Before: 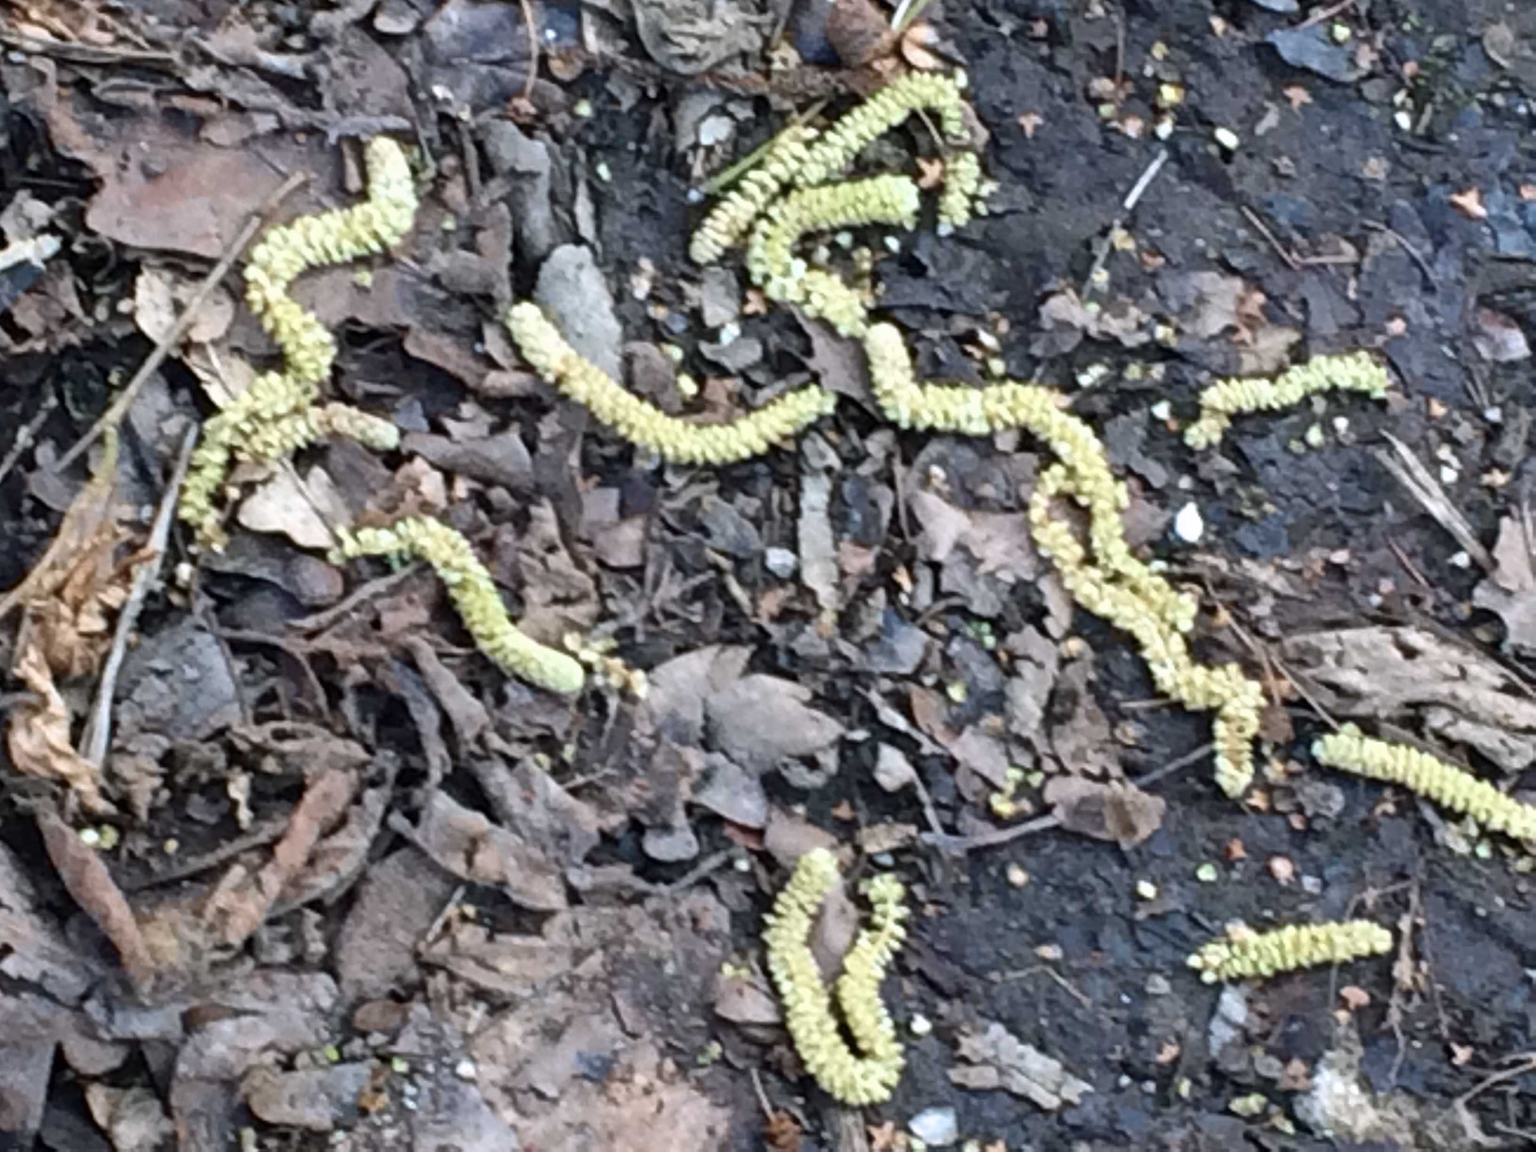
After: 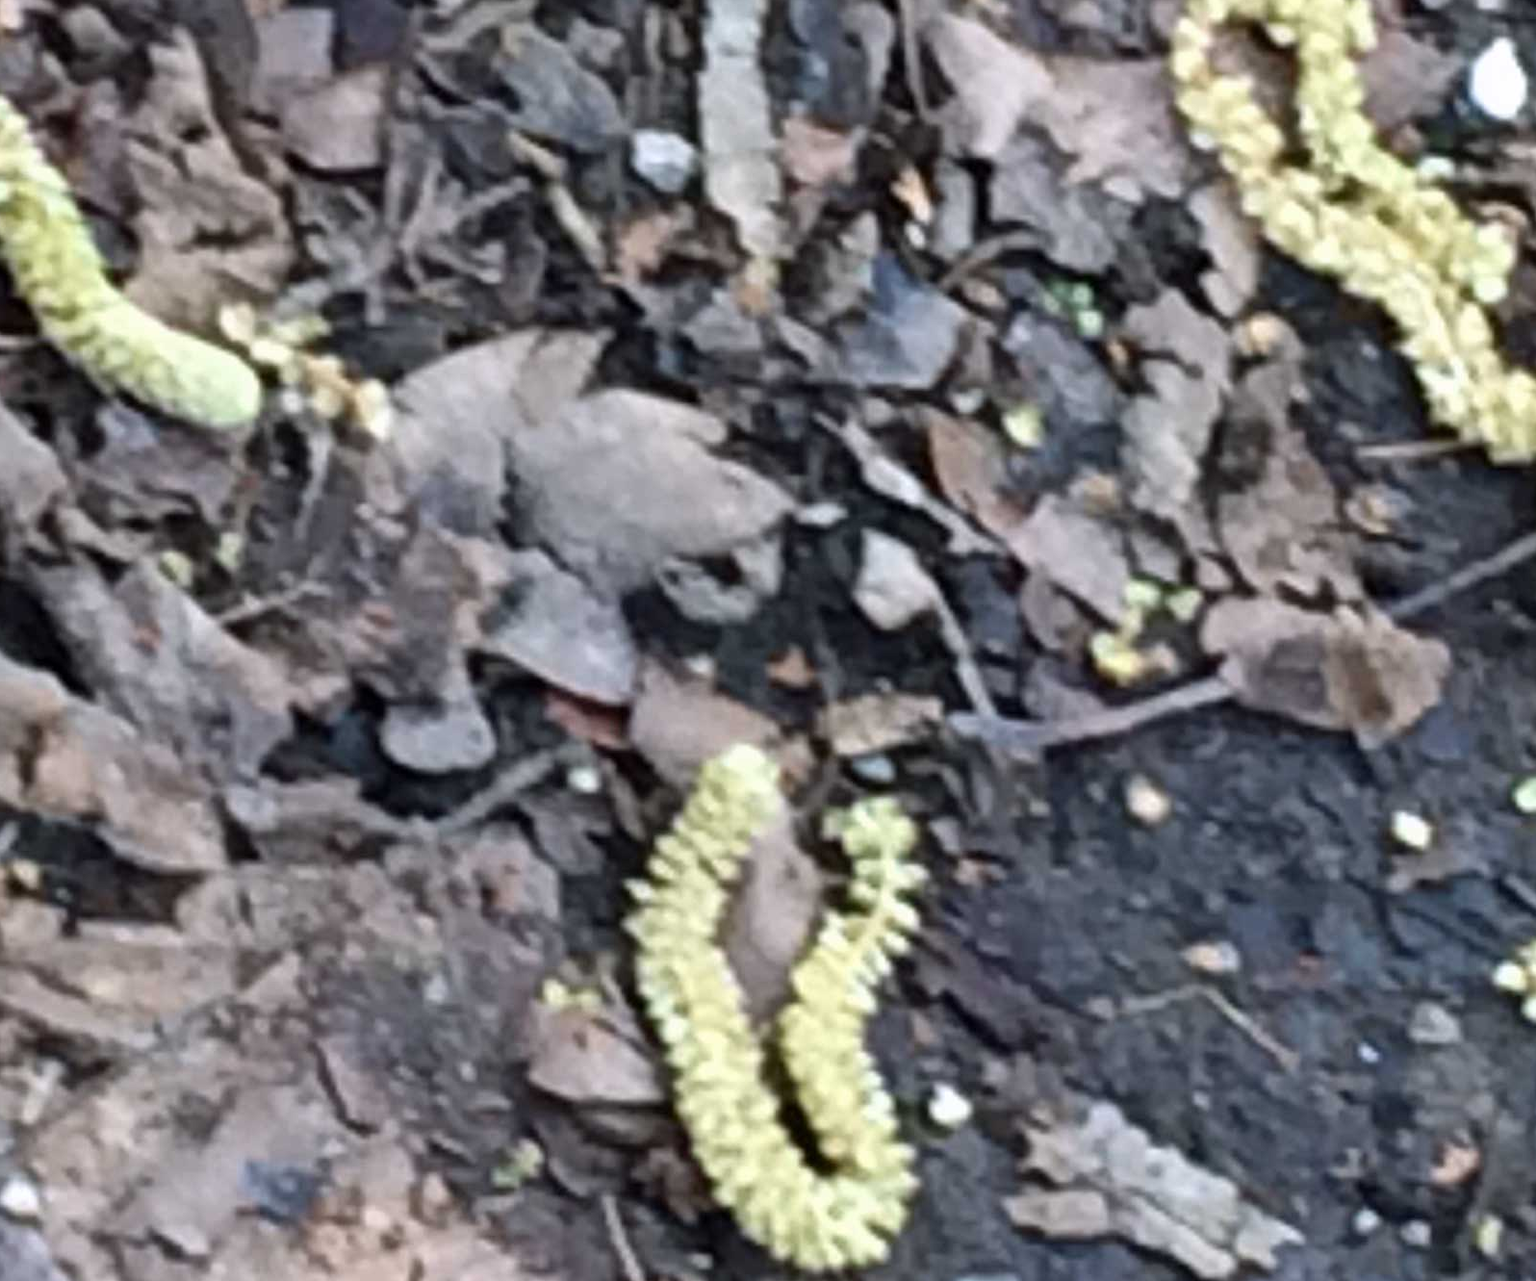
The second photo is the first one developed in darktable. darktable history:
crop: left 29.74%, top 42.024%, right 21.053%, bottom 3.465%
